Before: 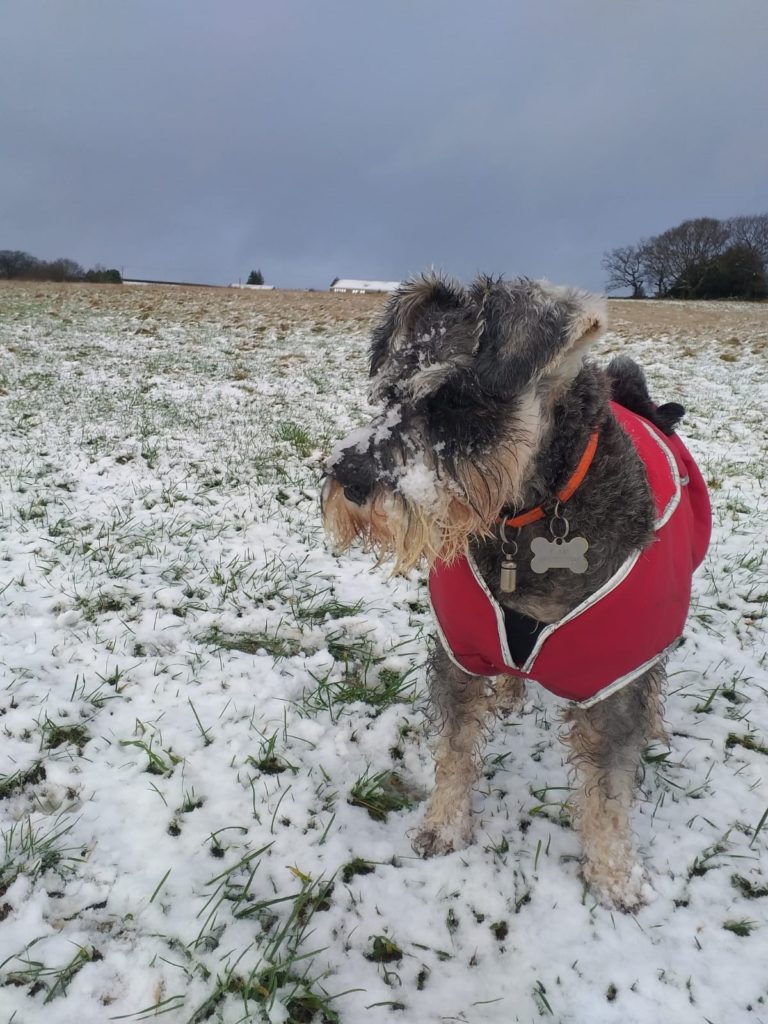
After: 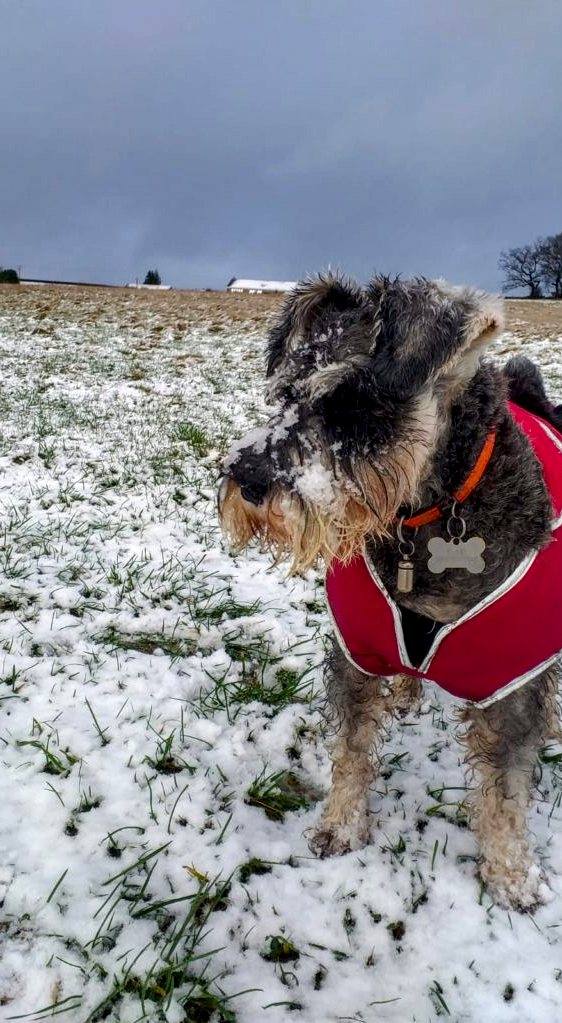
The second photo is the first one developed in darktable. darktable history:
crop: left 13.443%, right 13.31%
color balance rgb: perceptual saturation grading › global saturation 35%, perceptual saturation grading › highlights -25%, perceptual saturation grading › shadows 25%, global vibrance 10%
local contrast: highlights 60%, shadows 60%, detail 160%
